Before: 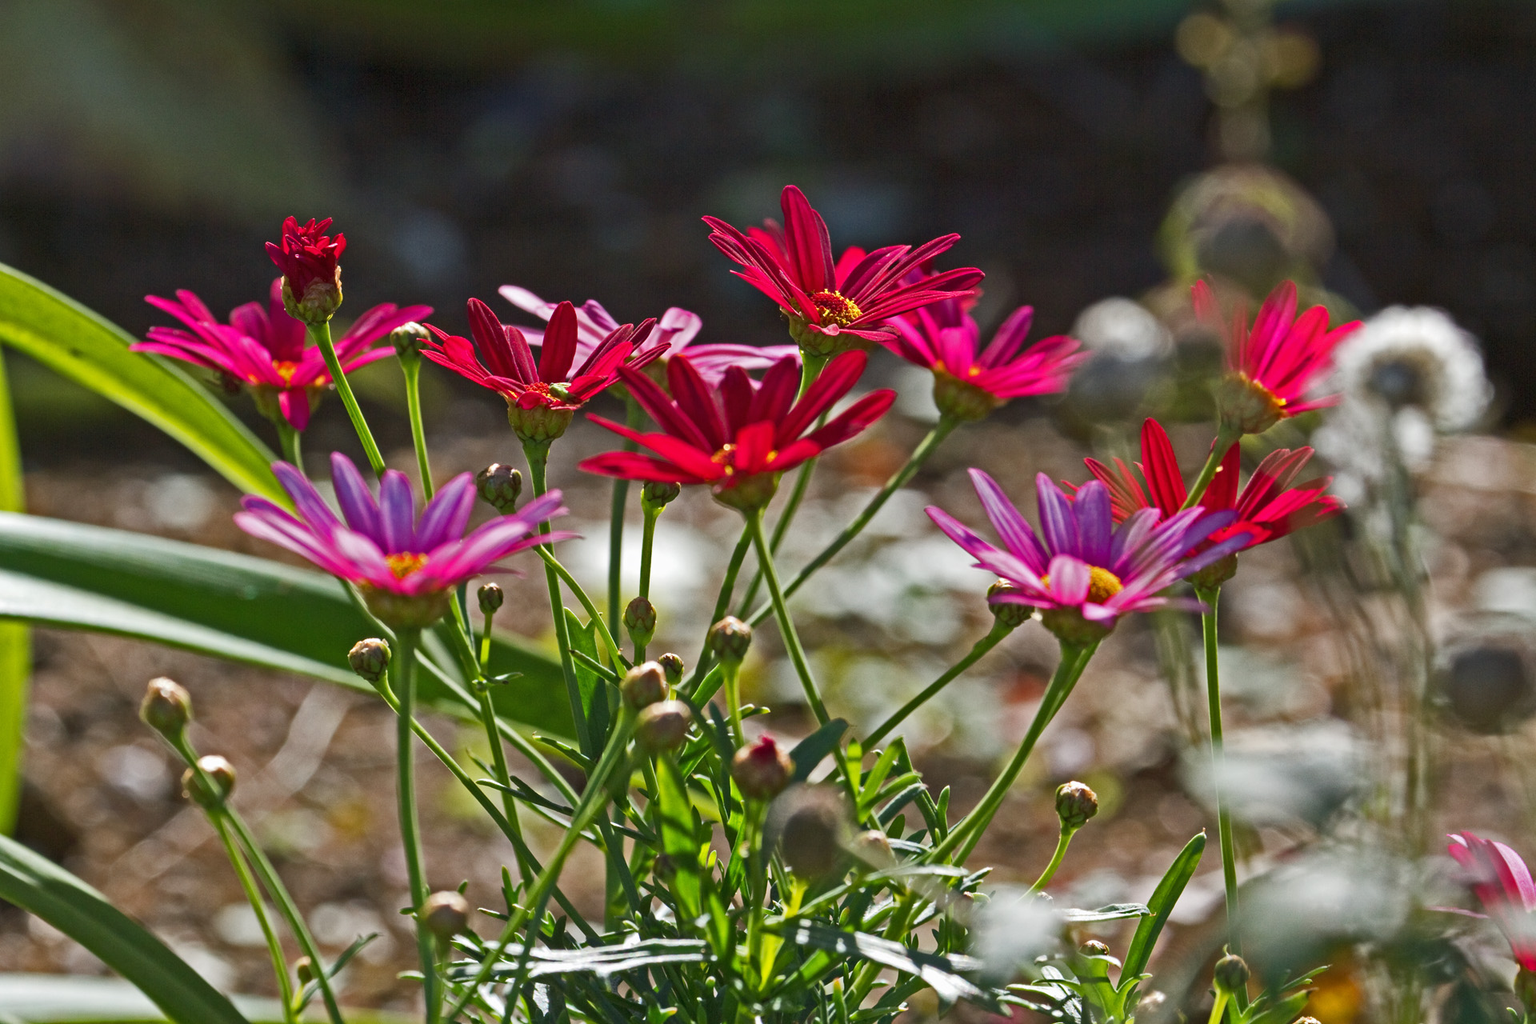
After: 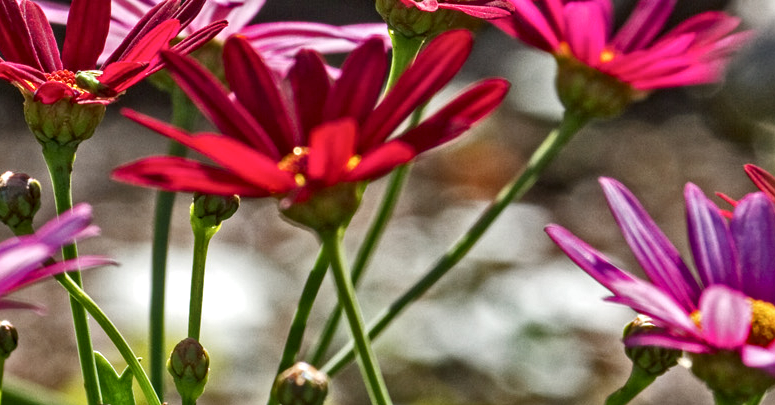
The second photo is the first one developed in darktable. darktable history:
crop: left 31.86%, top 31.923%, right 27.728%, bottom 36.381%
local contrast: highlights 57%, detail 146%
